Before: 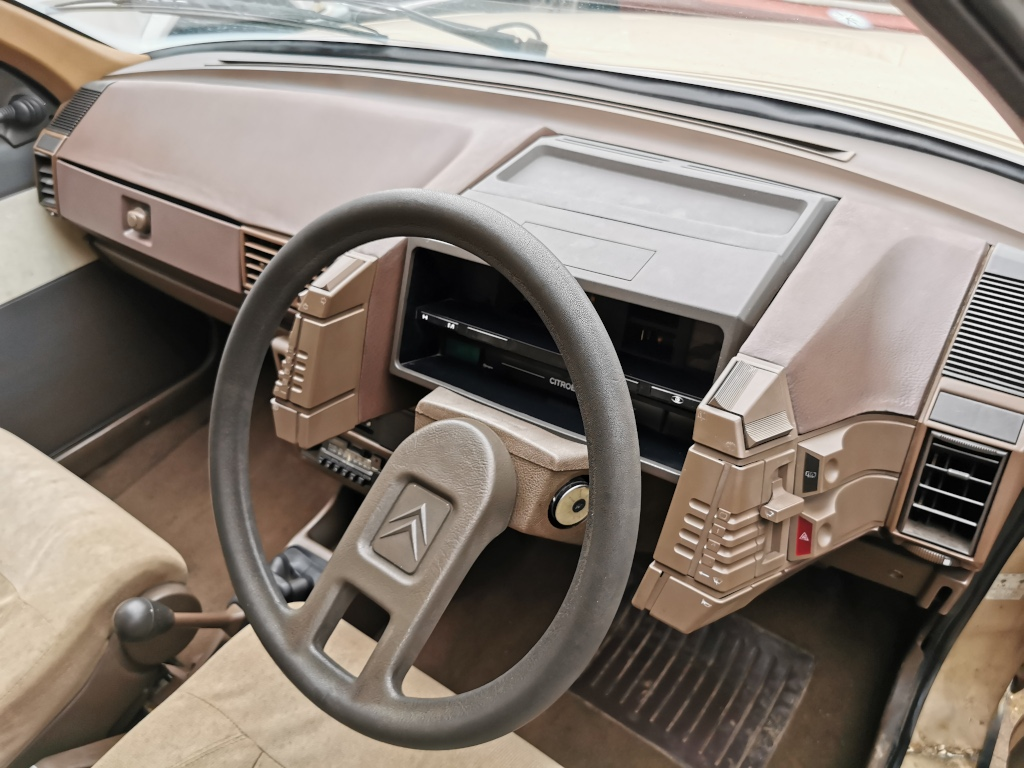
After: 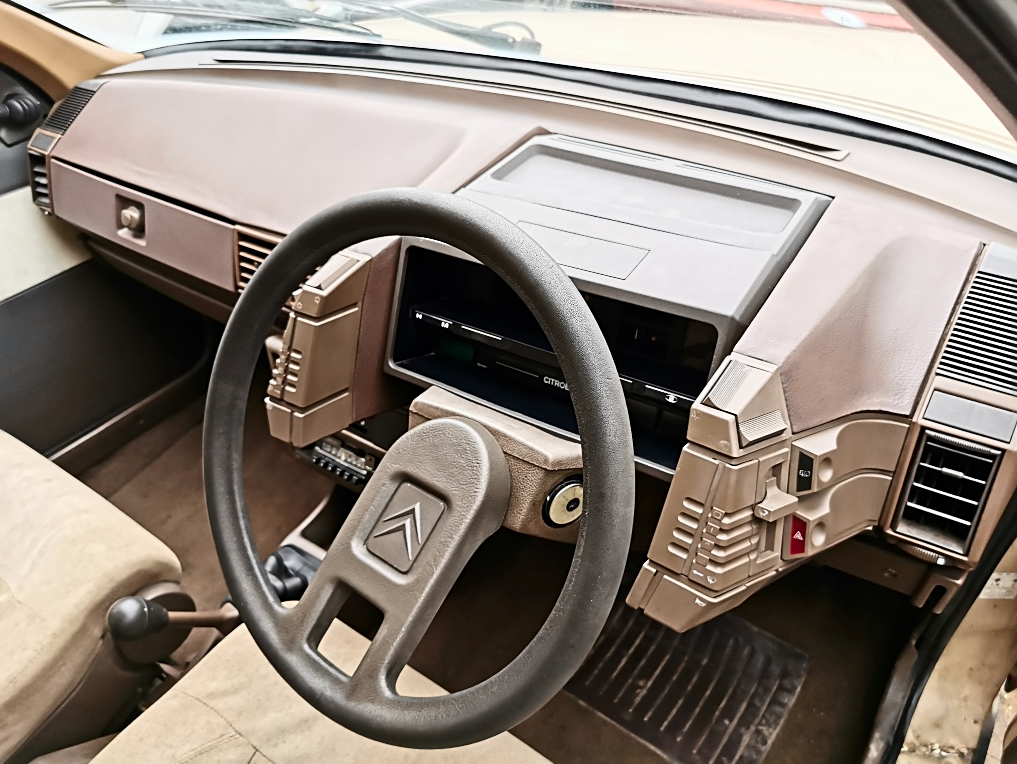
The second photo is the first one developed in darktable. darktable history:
contrast brightness saturation: contrast 0.28
crop and rotate: left 0.614%, top 0.179%, bottom 0.309%
sharpen: on, module defaults
